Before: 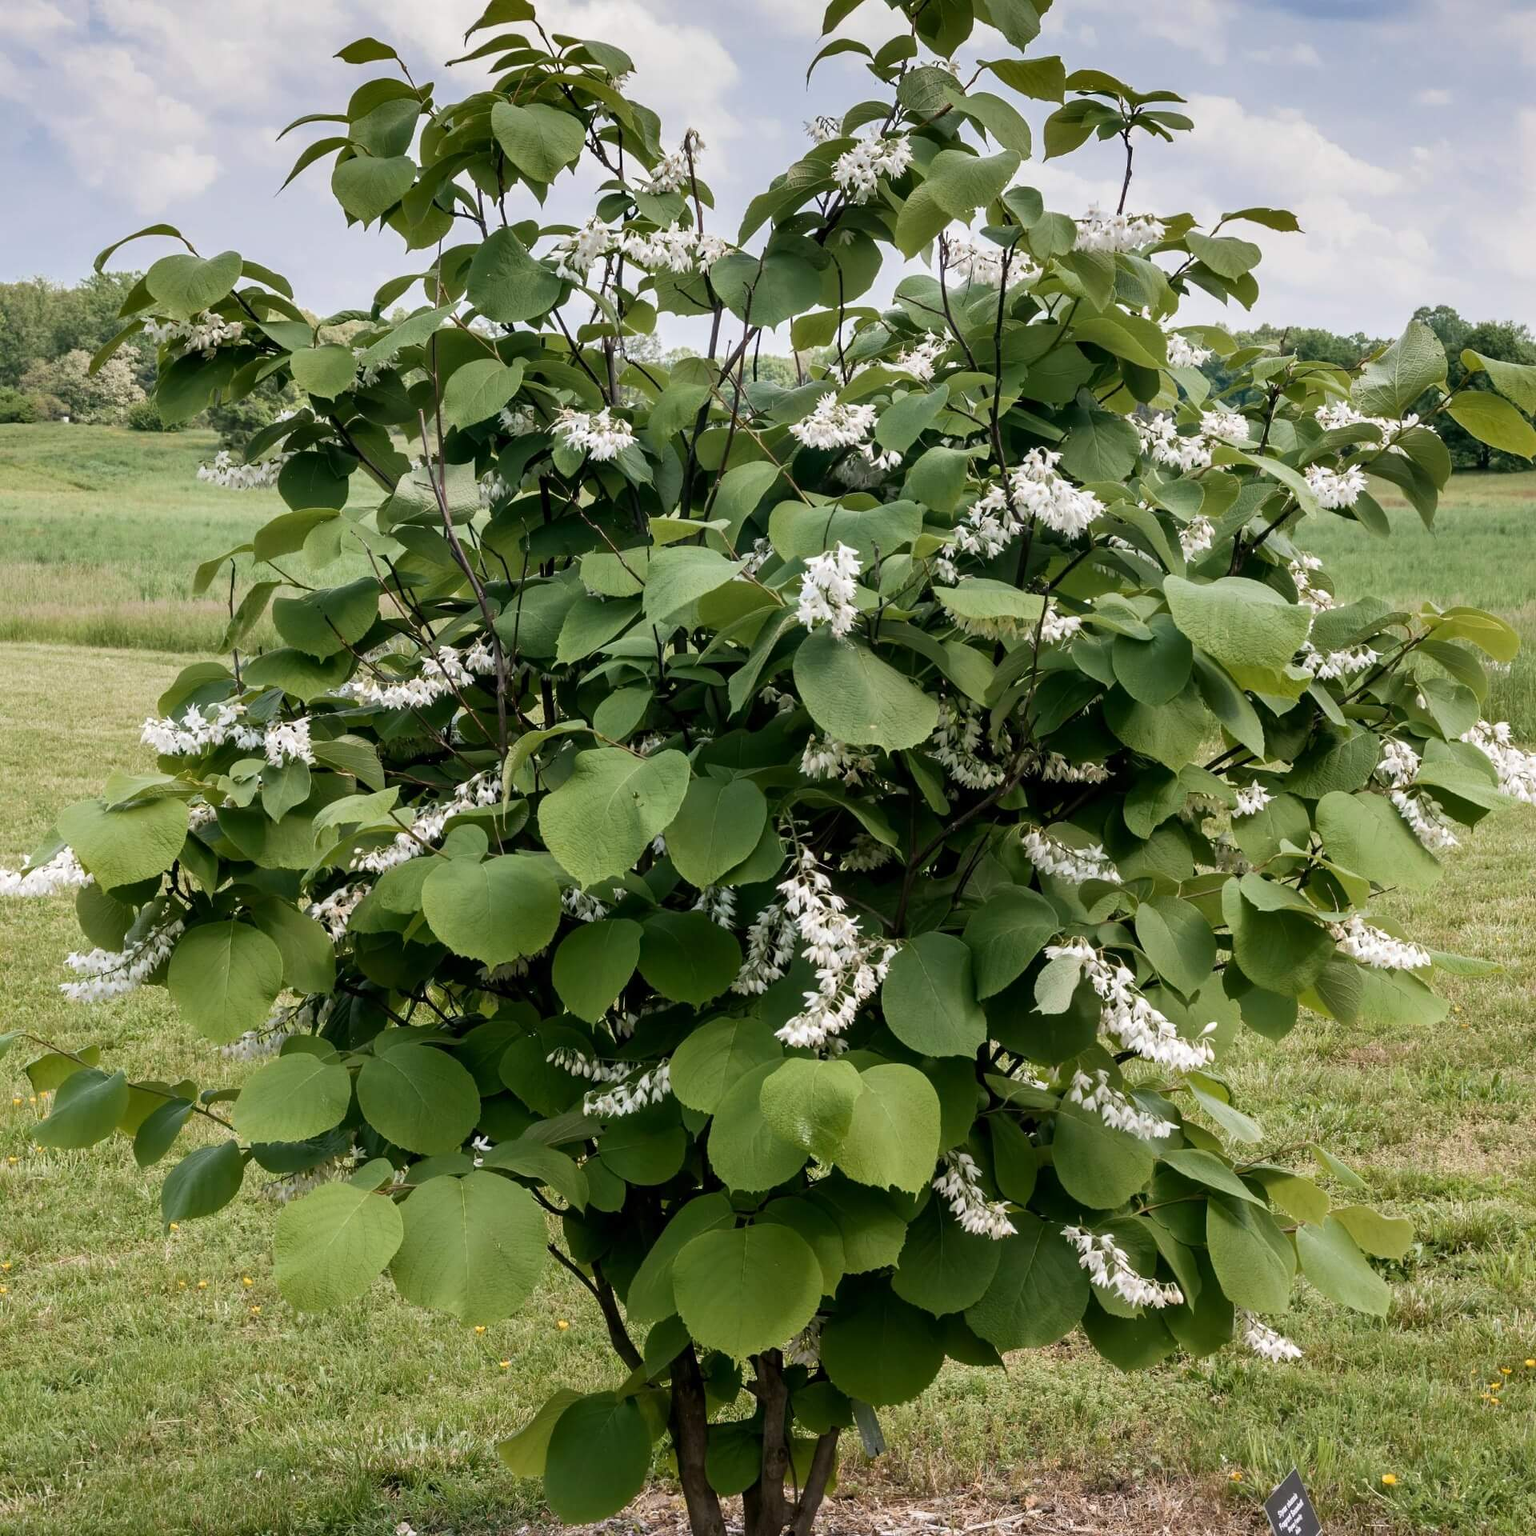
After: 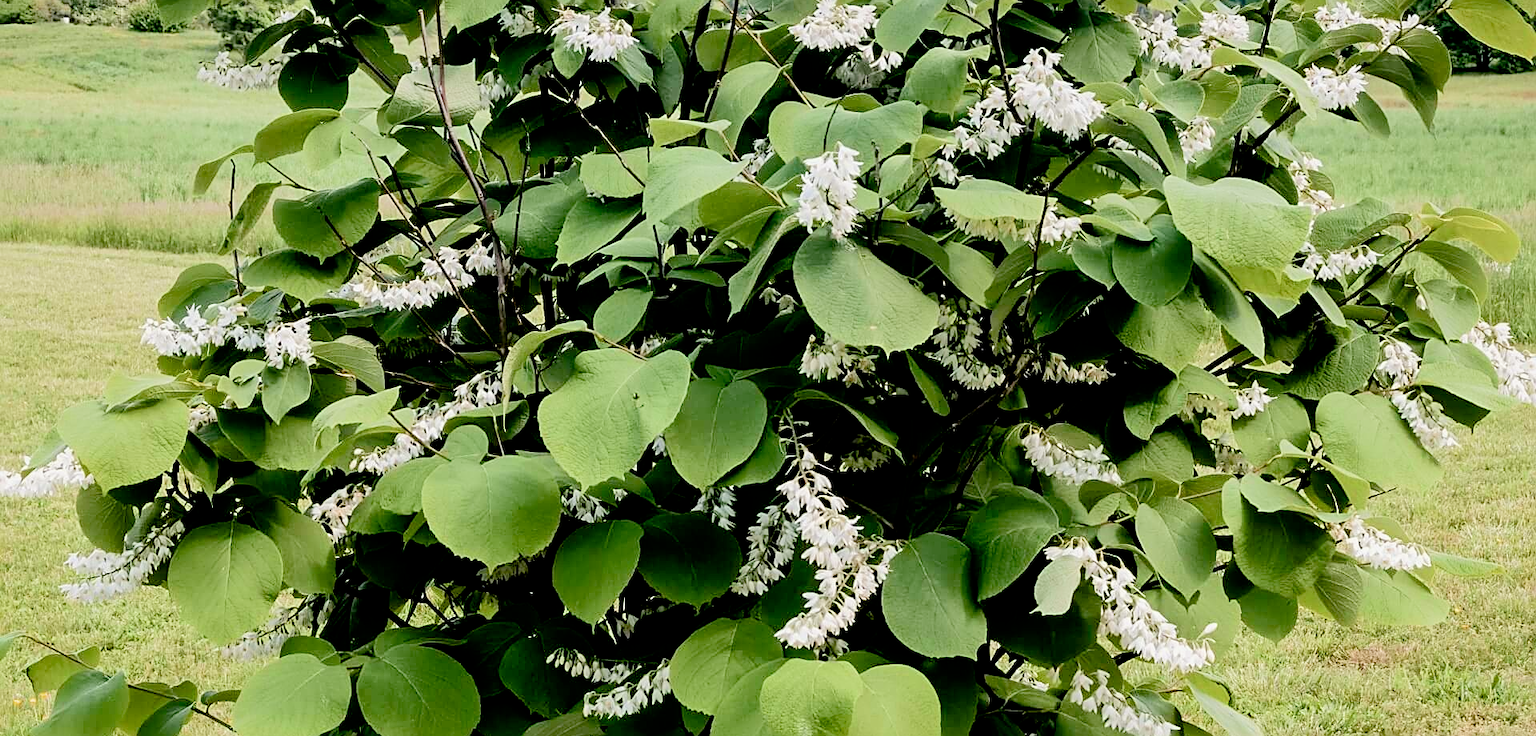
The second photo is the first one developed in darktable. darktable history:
sharpen: on, module defaults
crop and rotate: top 25.991%, bottom 26.02%
exposure: compensate highlight preservation false
color balance rgb: power › hue 212.48°, perceptual saturation grading › global saturation 20%, perceptual saturation grading › highlights -49.254%, perceptual saturation grading › shadows 24.273%
contrast brightness saturation: contrast 0.065, brightness -0.154, saturation 0.118
filmic rgb: black relative exposure -4.92 EV, white relative exposure 2.84 EV, hardness 3.72
tone equalizer: -7 EV 0.146 EV, -6 EV 0.571 EV, -5 EV 1.18 EV, -4 EV 1.37 EV, -3 EV 1.15 EV, -2 EV 0.6 EV, -1 EV 0.149 EV, edges refinement/feathering 500, mask exposure compensation -1.57 EV, preserve details no
shadows and highlights: on, module defaults
